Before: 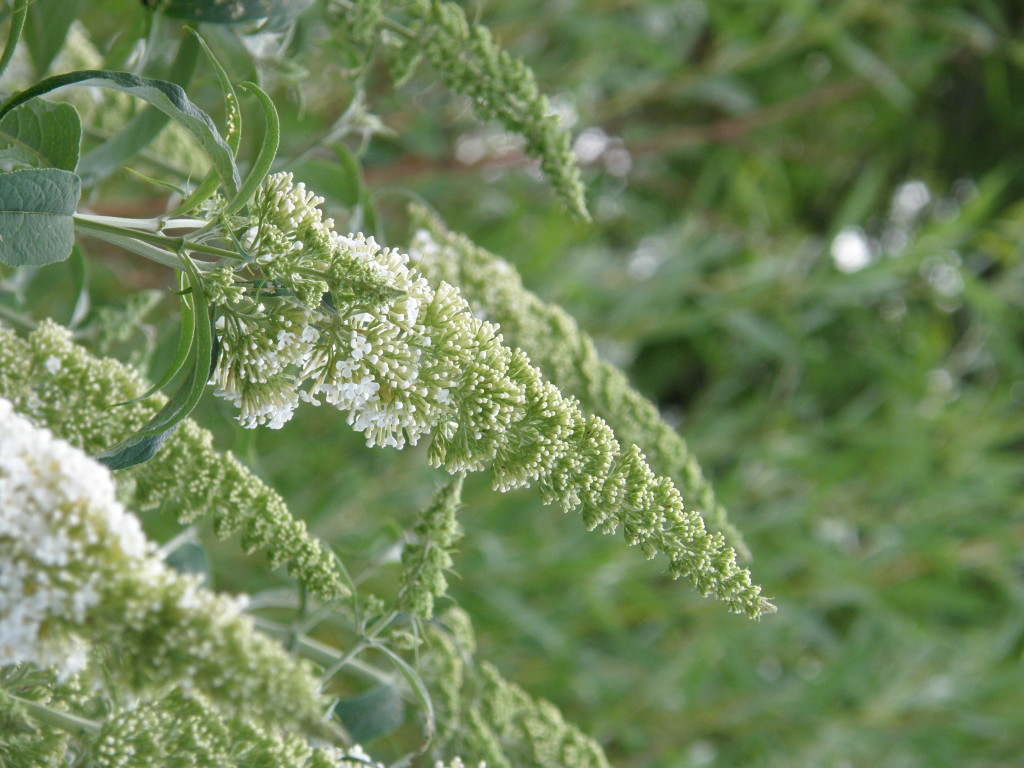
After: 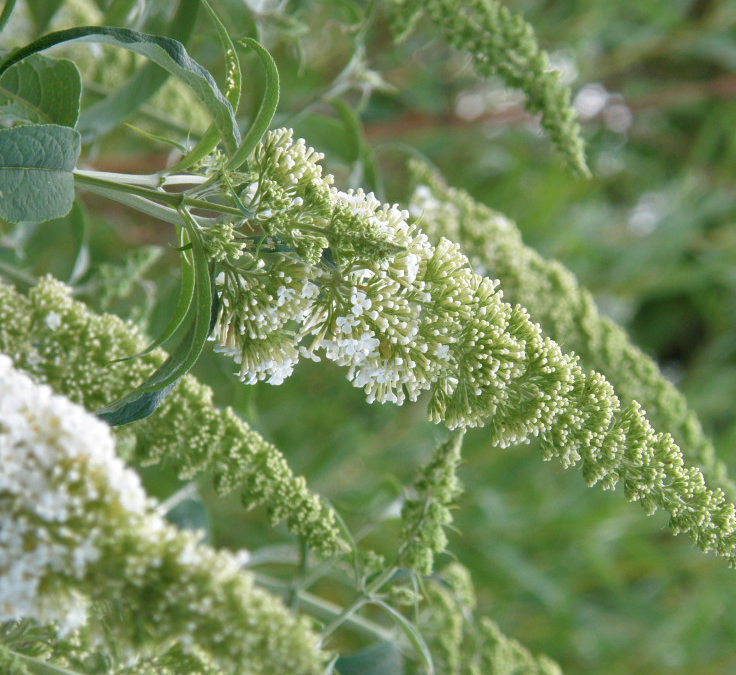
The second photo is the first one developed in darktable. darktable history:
velvia: strength 15%
shadows and highlights: shadows 75, highlights -60.85, soften with gaussian
crop: top 5.803%, right 27.864%, bottom 5.804%
